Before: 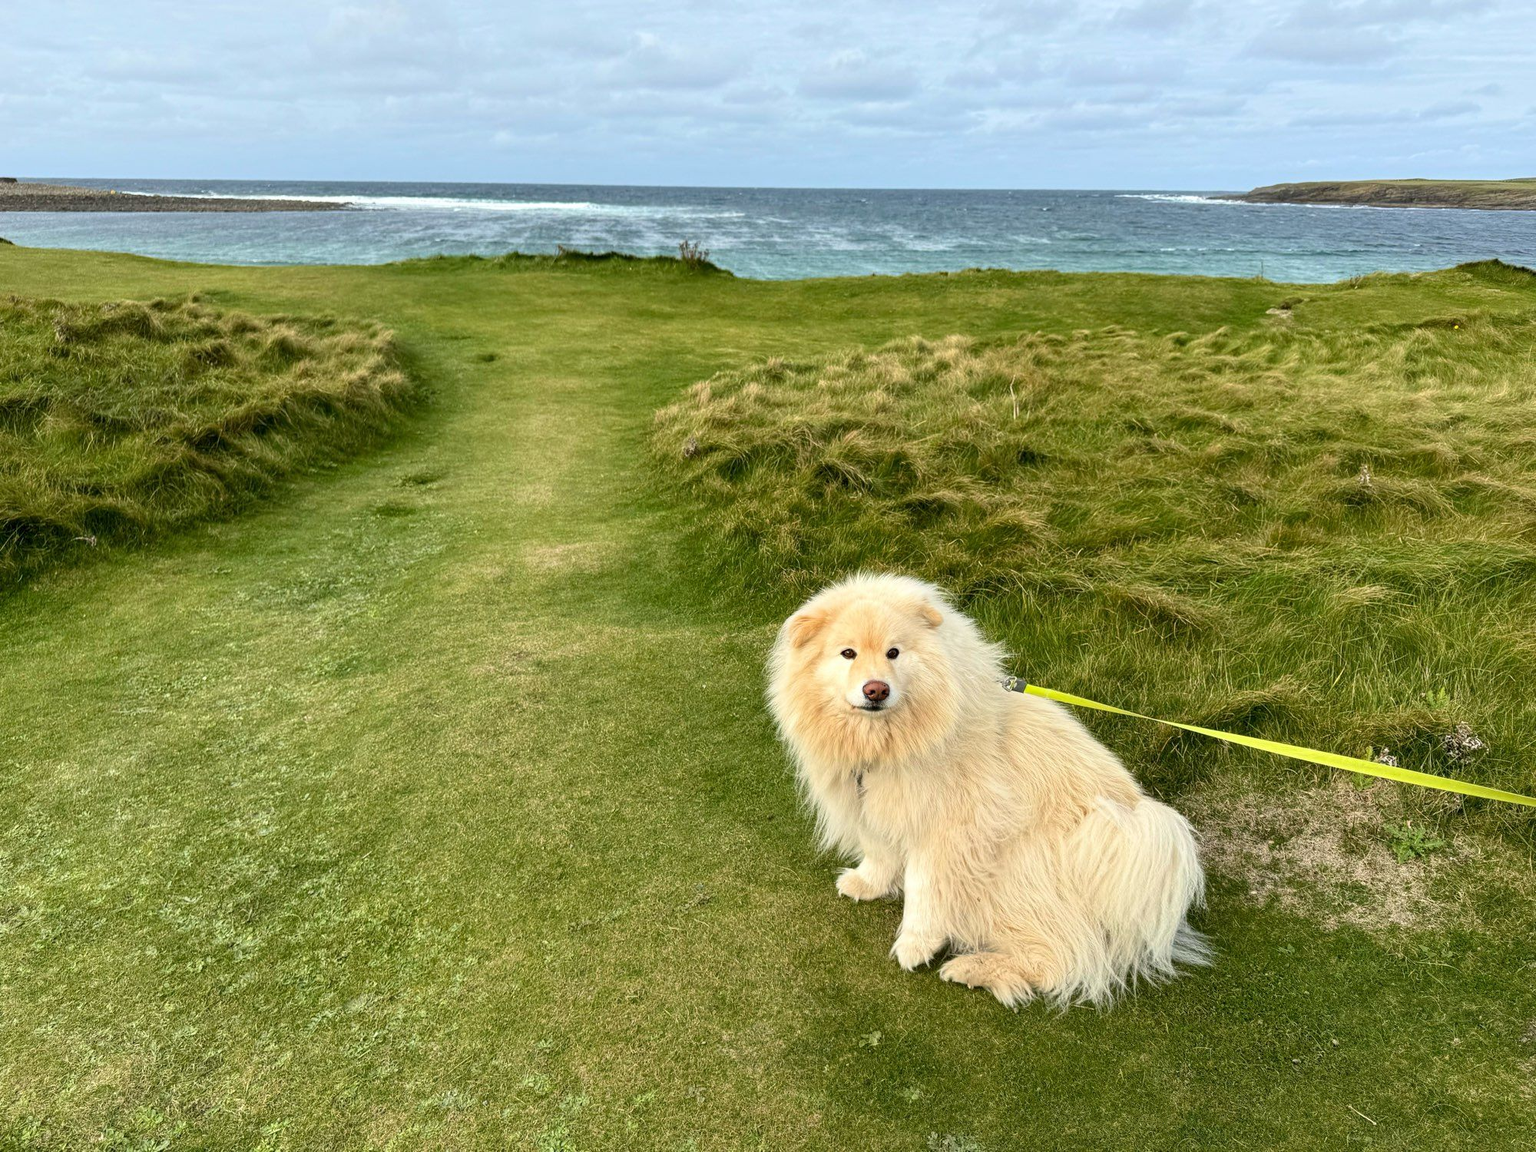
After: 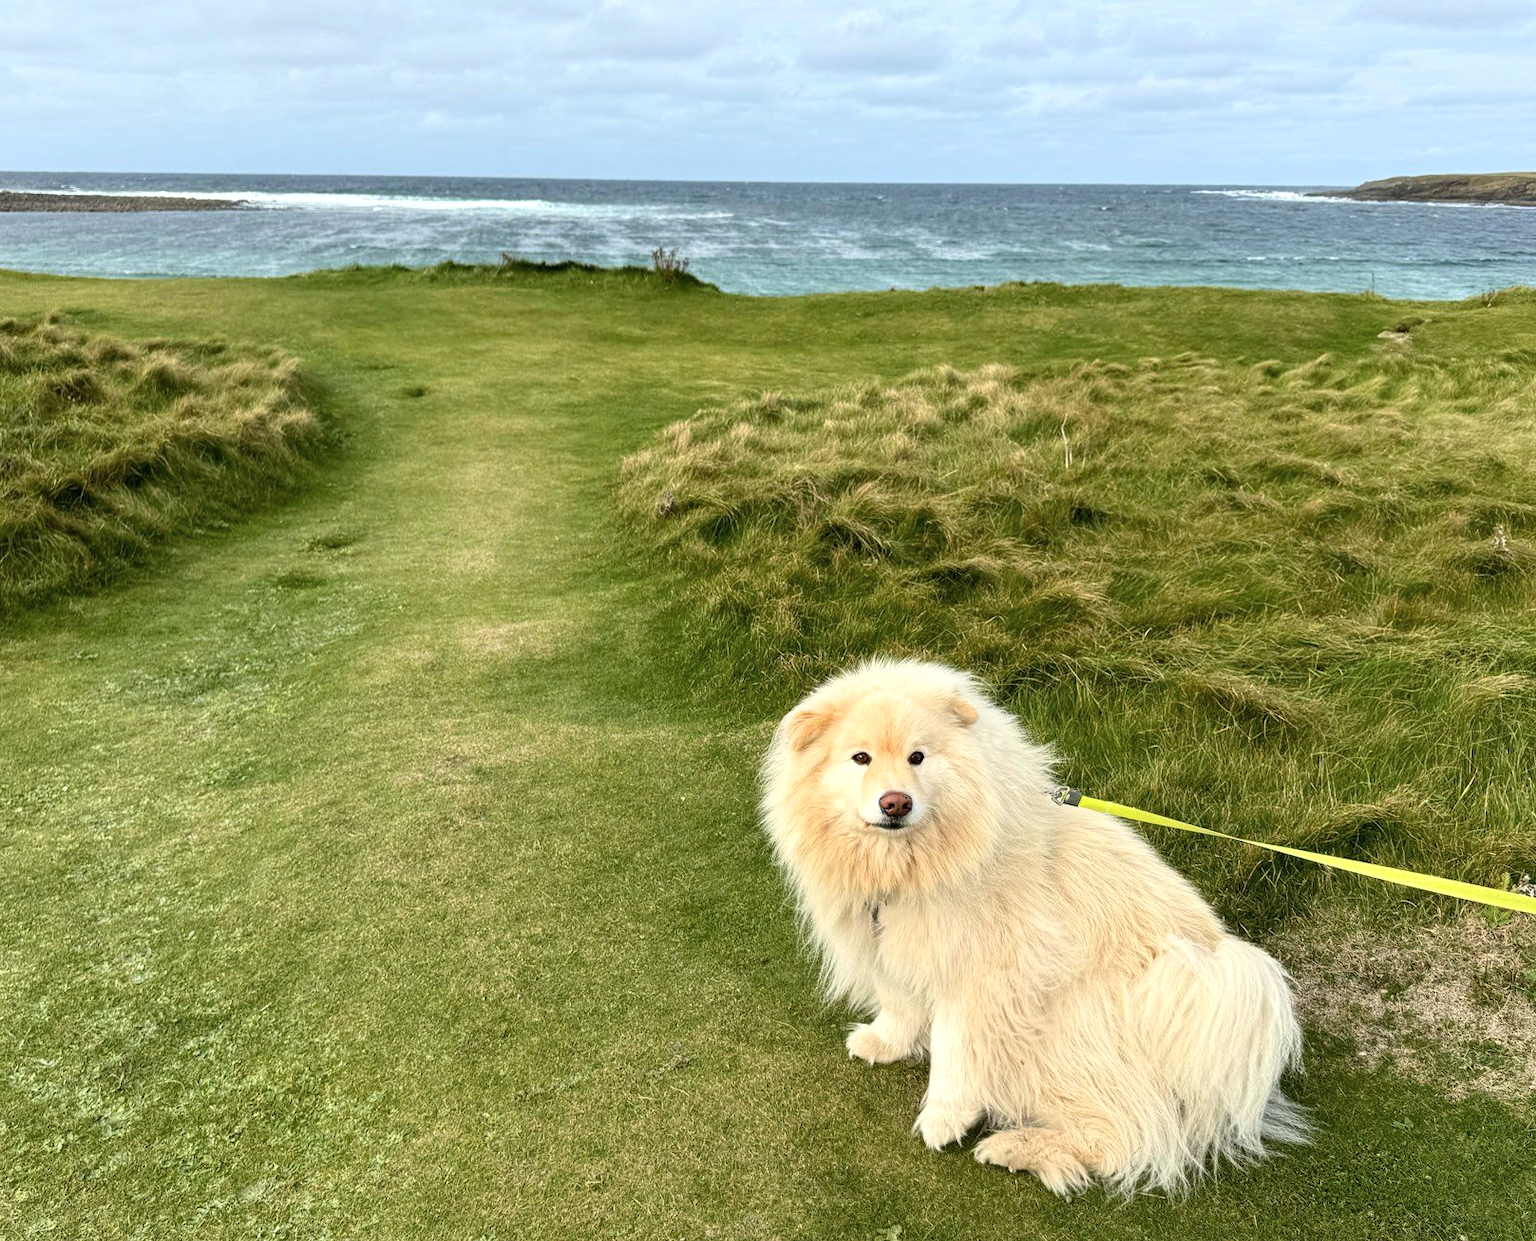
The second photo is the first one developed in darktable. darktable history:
shadows and highlights: shadows -13.22, white point adjustment 3.92, highlights 27.66
crop: left 9.943%, top 3.563%, right 9.183%, bottom 9.251%
contrast brightness saturation: saturation -0.056
